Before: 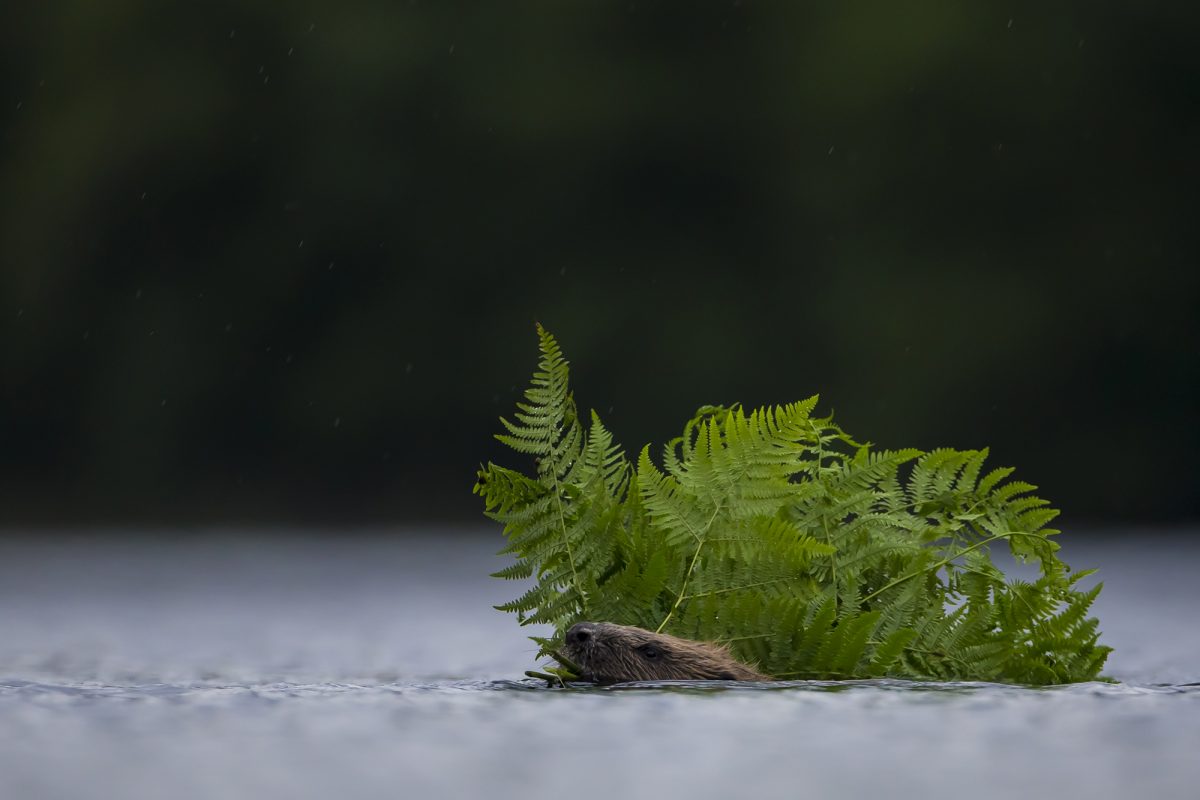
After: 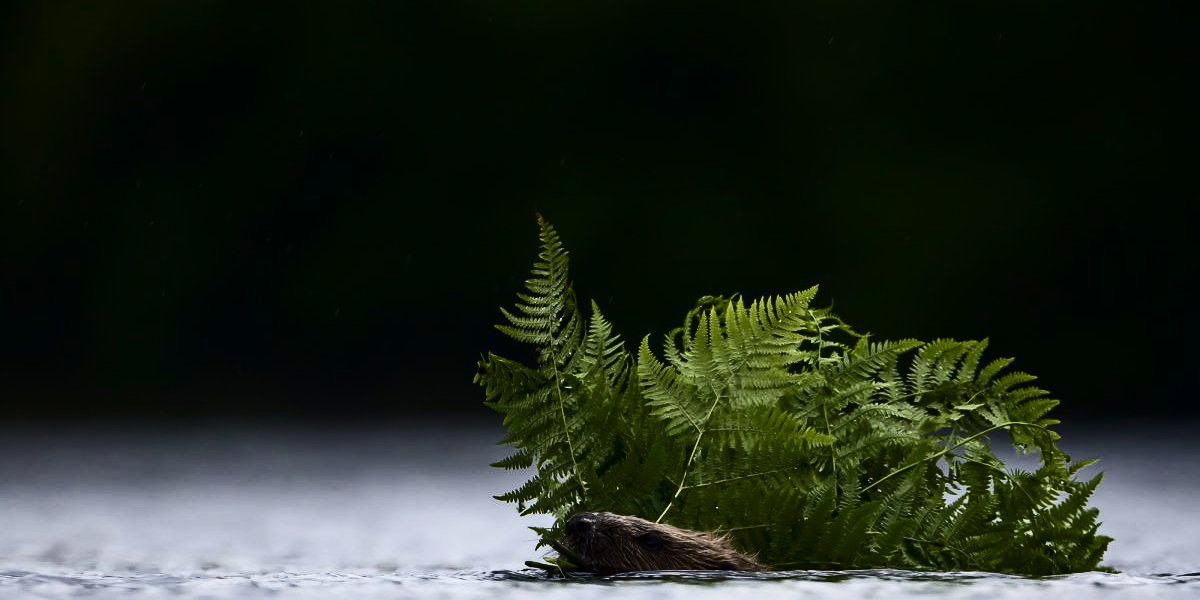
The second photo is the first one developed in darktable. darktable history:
crop: top 13.819%, bottom 11.169%
contrast brightness saturation: contrast 0.5, saturation -0.1
